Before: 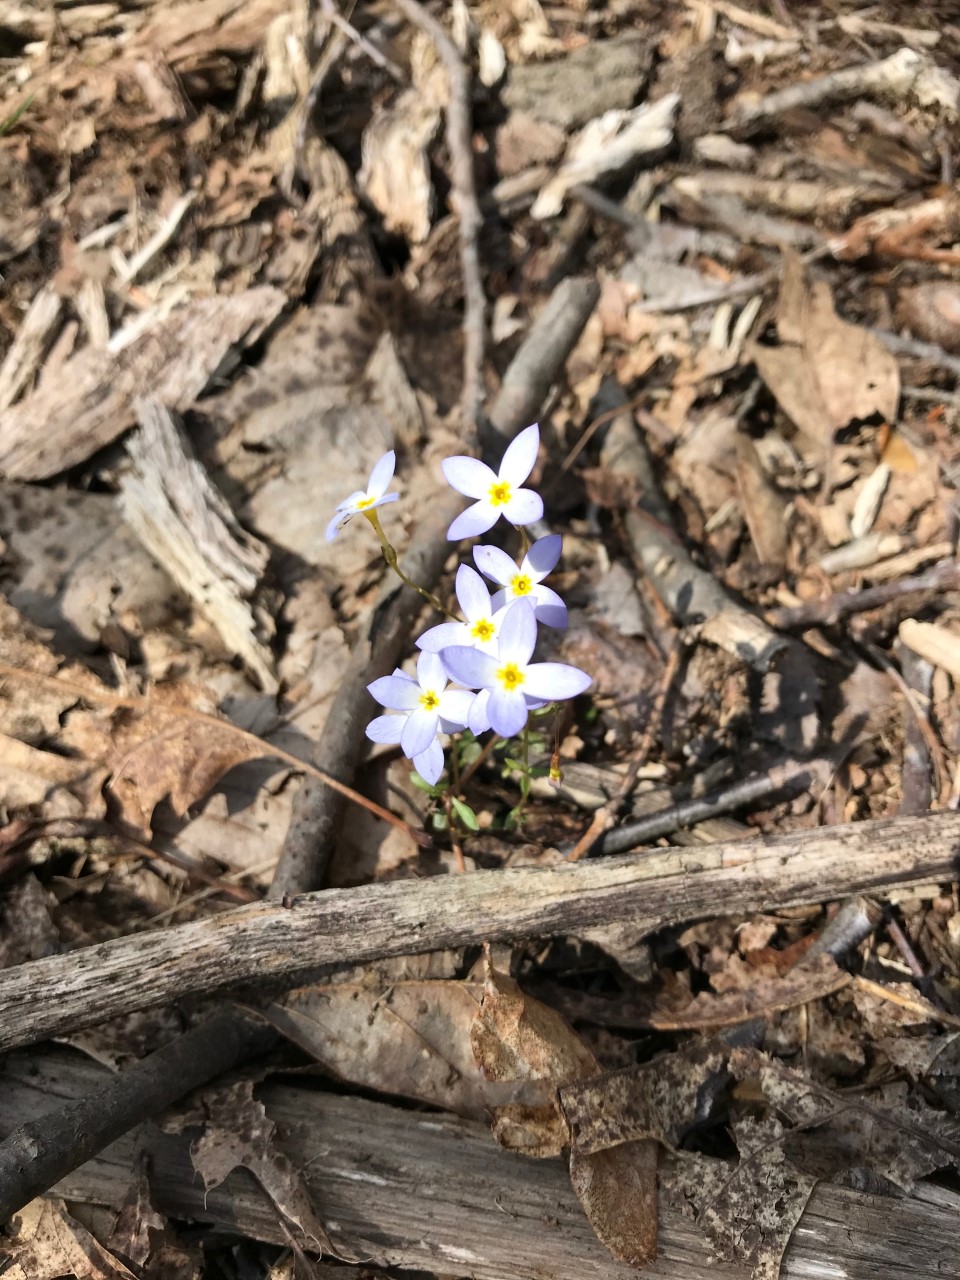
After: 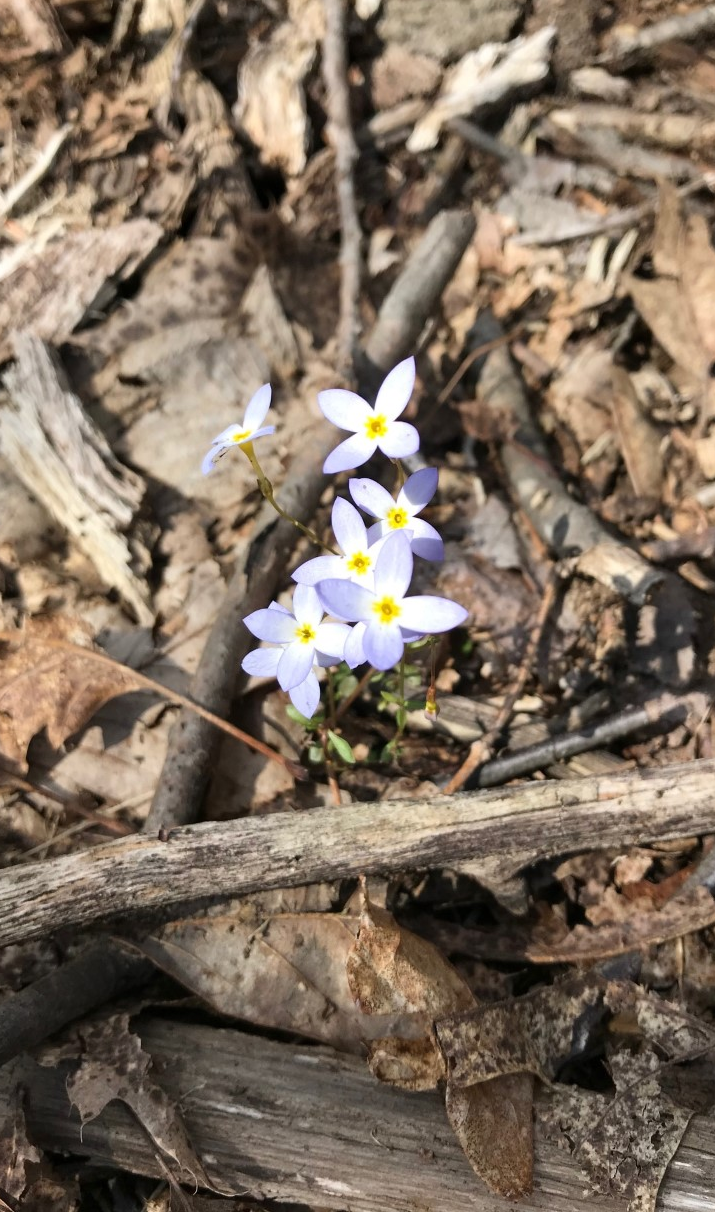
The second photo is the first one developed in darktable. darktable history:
crop and rotate: left 12.984%, top 5.254%, right 12.522%
